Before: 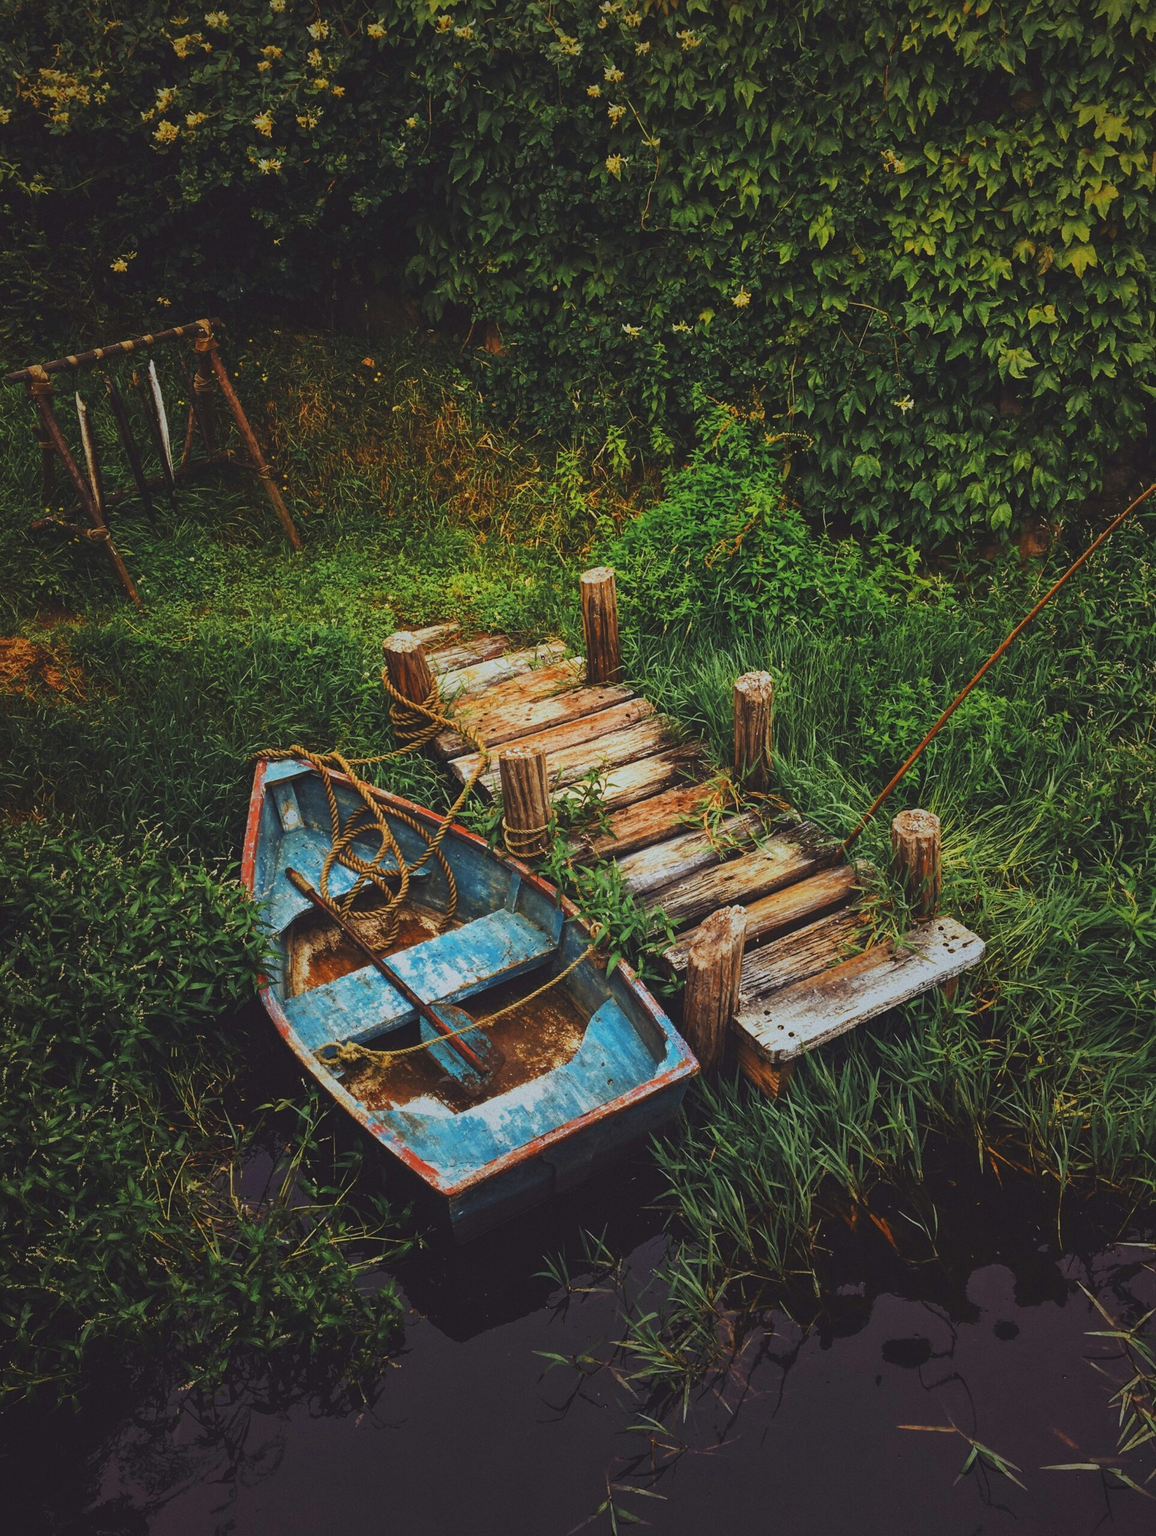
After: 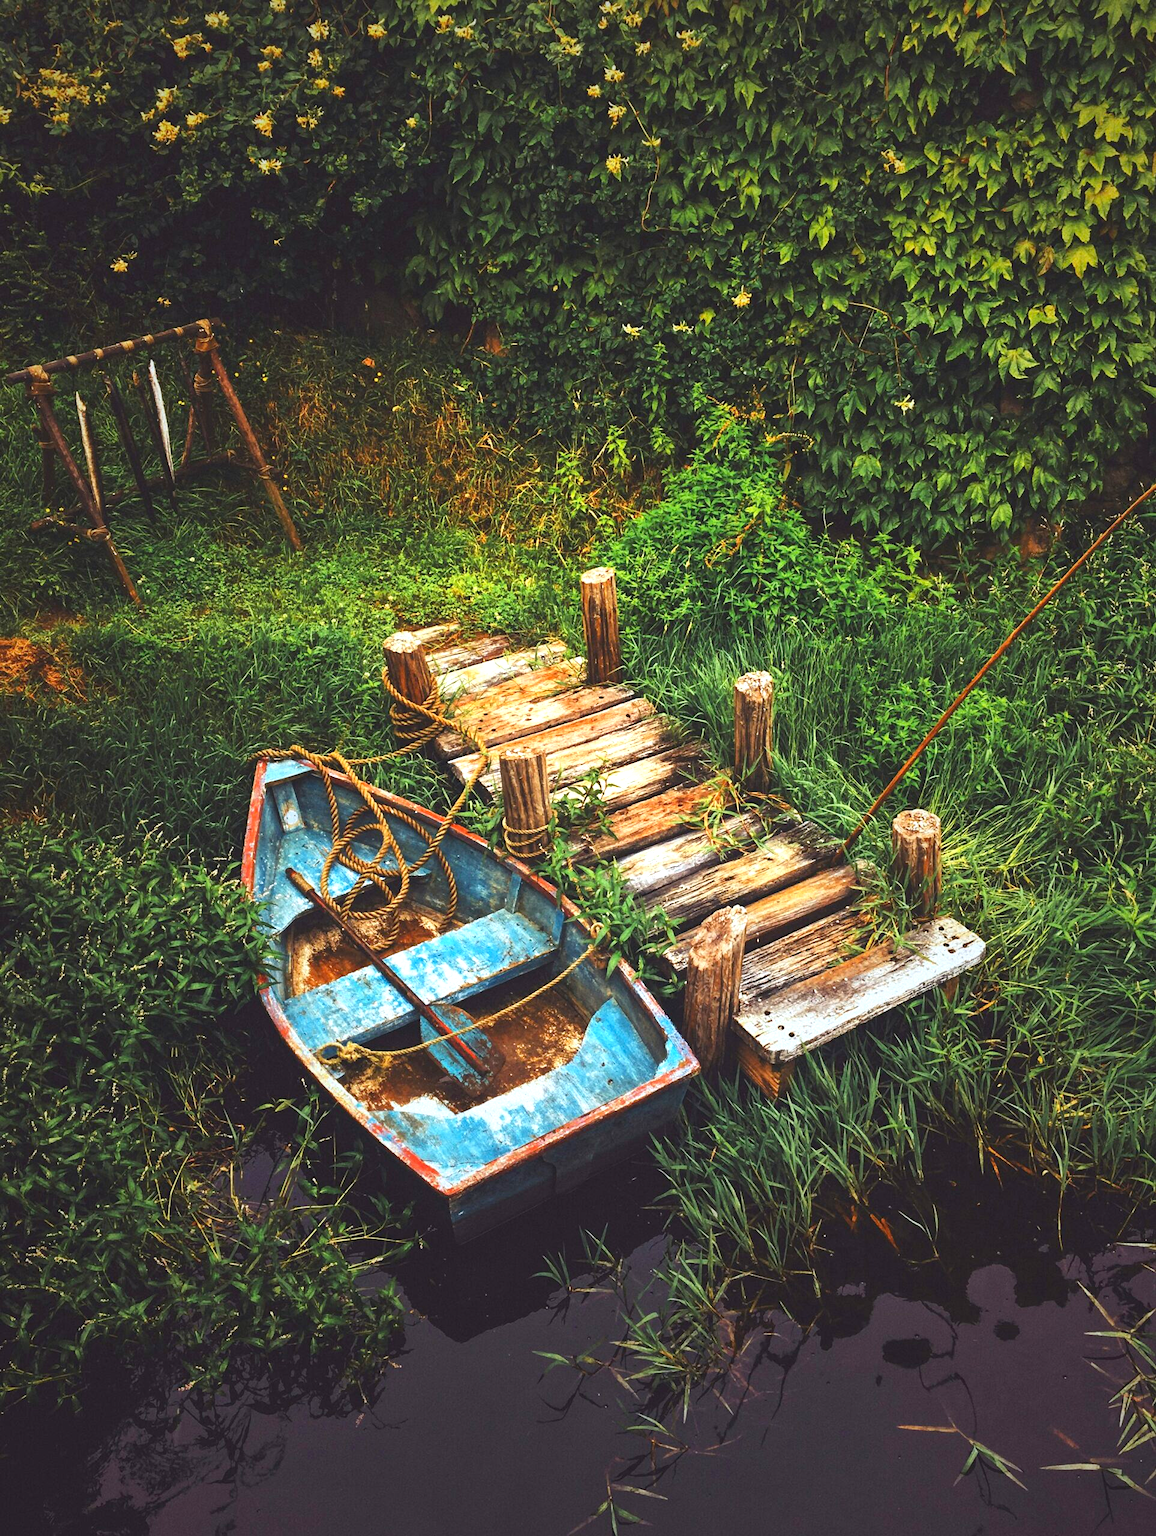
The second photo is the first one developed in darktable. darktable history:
exposure: black level correction 0.001, exposure -0.2 EV, compensate highlight preservation false
levels: levels [0, 0.352, 0.703]
